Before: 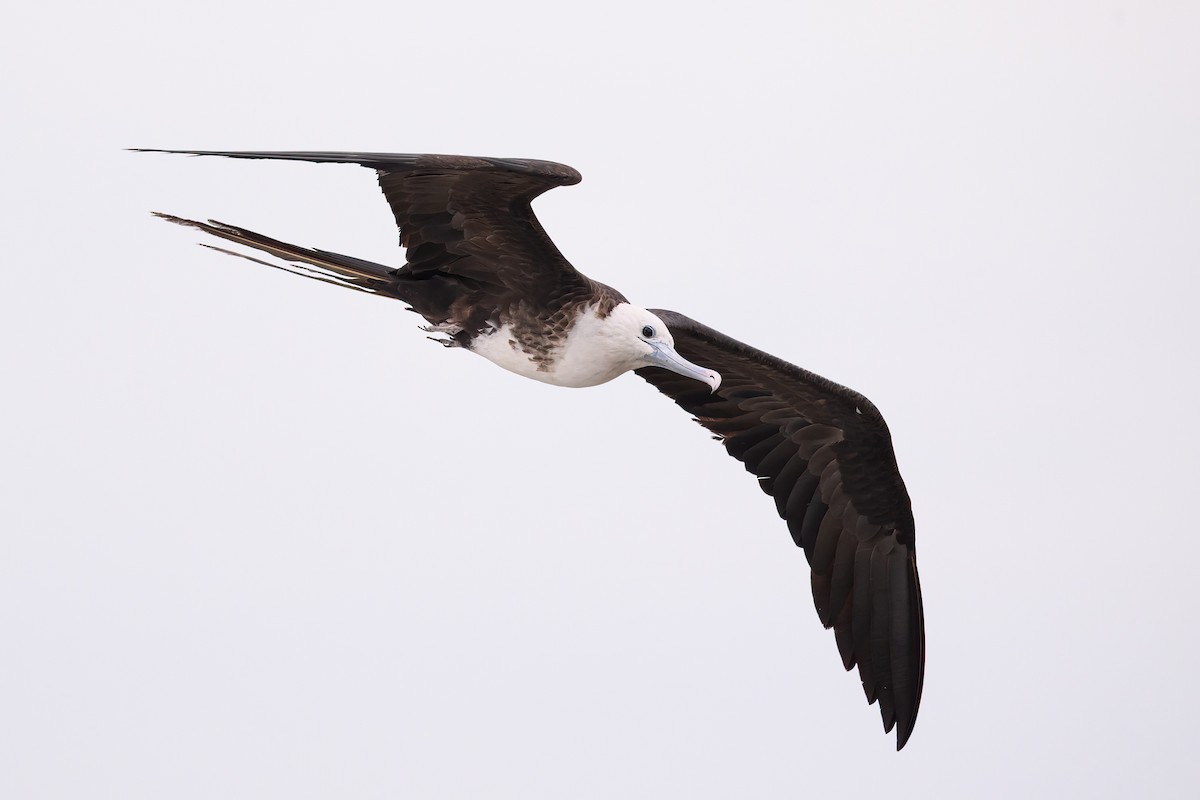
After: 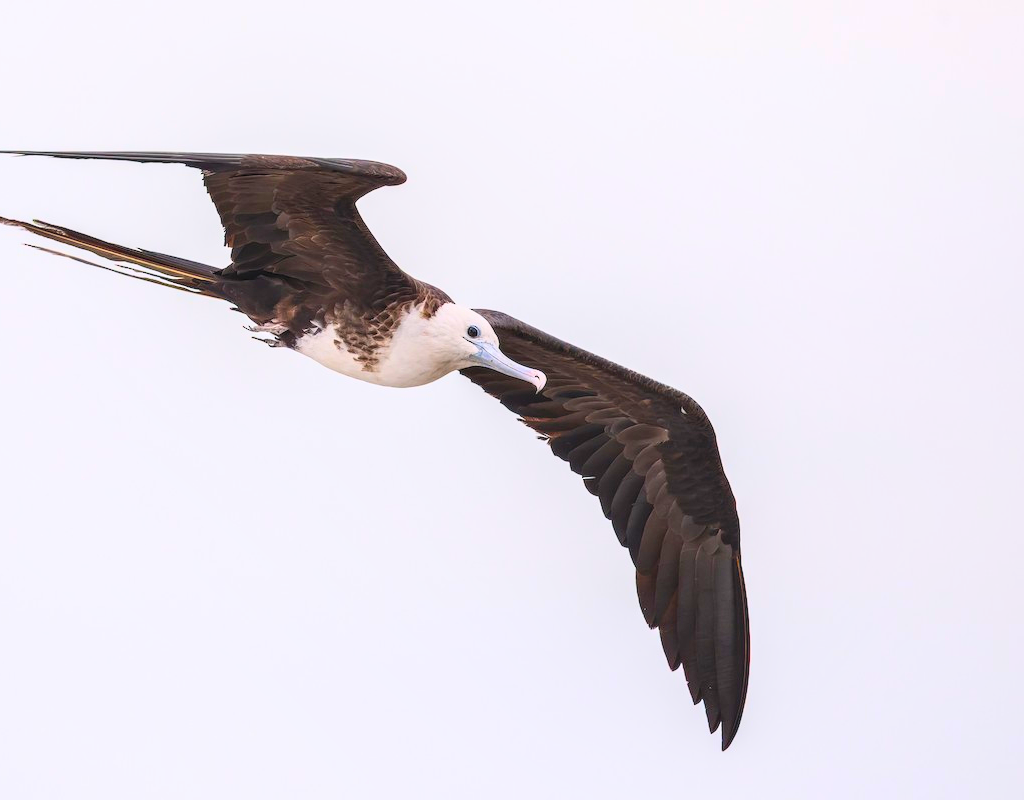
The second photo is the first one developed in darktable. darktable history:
contrast brightness saturation: contrast 0.2, brightness 0.2, saturation 0.8
local contrast: on, module defaults
crop and rotate: left 14.584%
